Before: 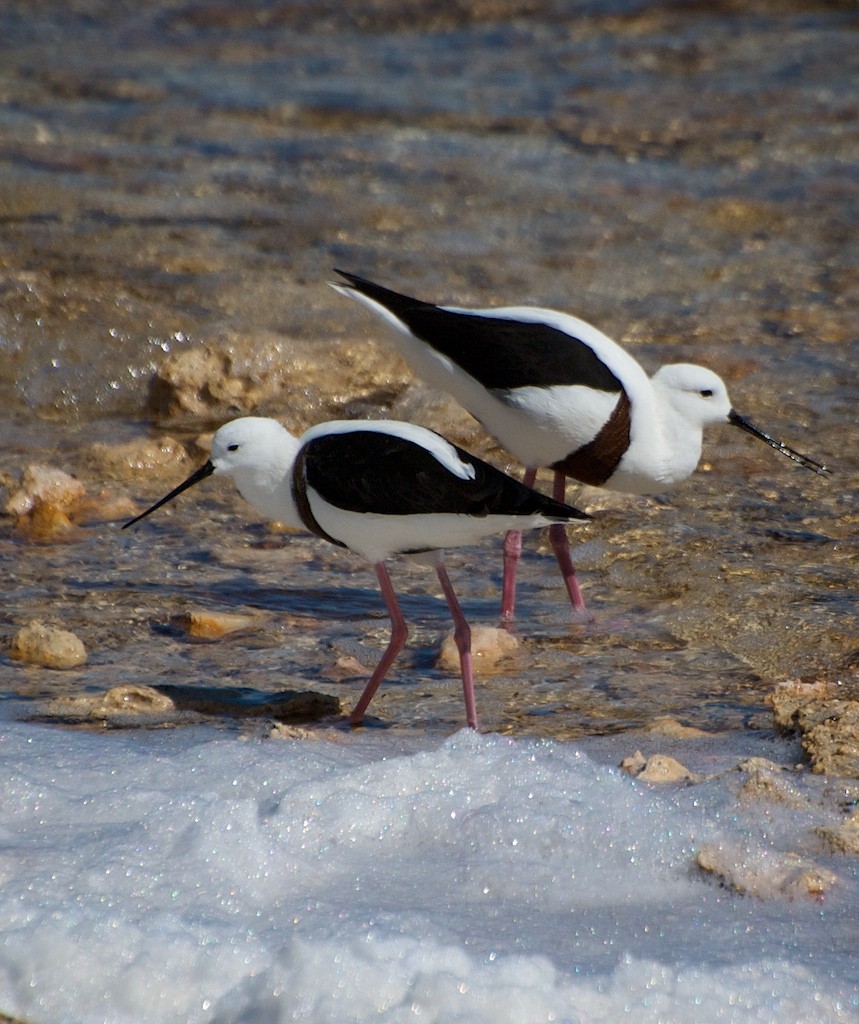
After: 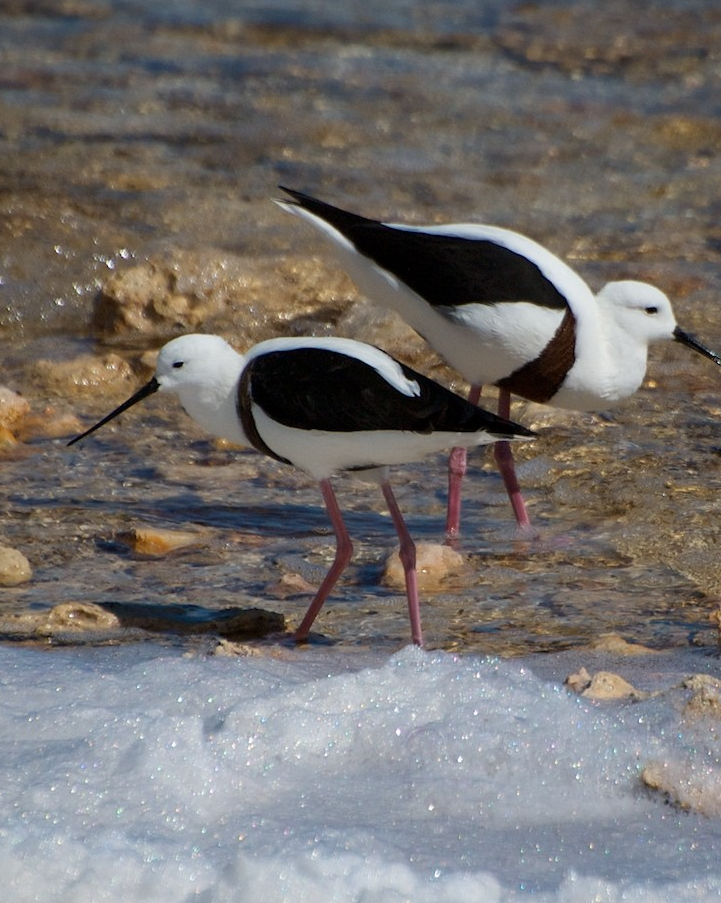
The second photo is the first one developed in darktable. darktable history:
exposure: compensate highlight preservation false
crop: left 6.446%, top 8.188%, right 9.538%, bottom 3.548%
